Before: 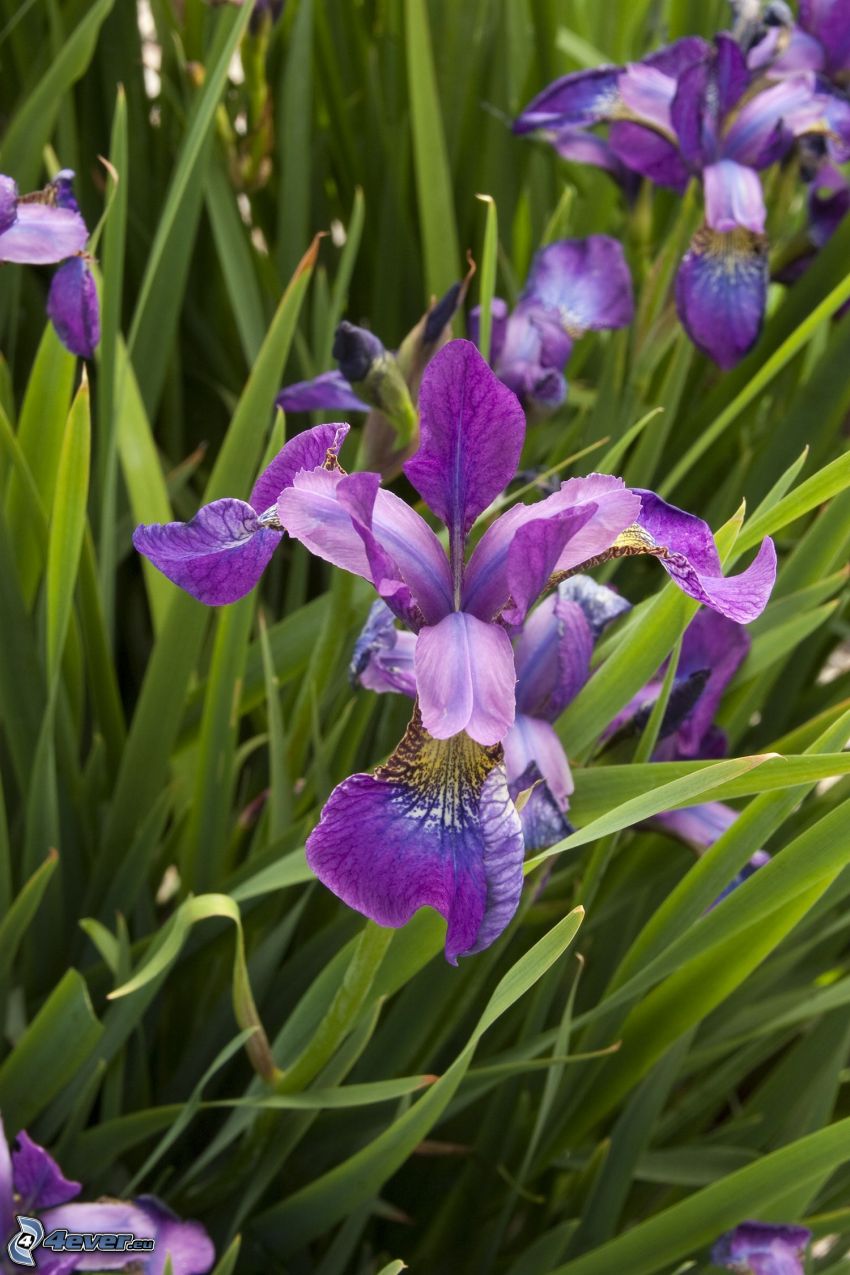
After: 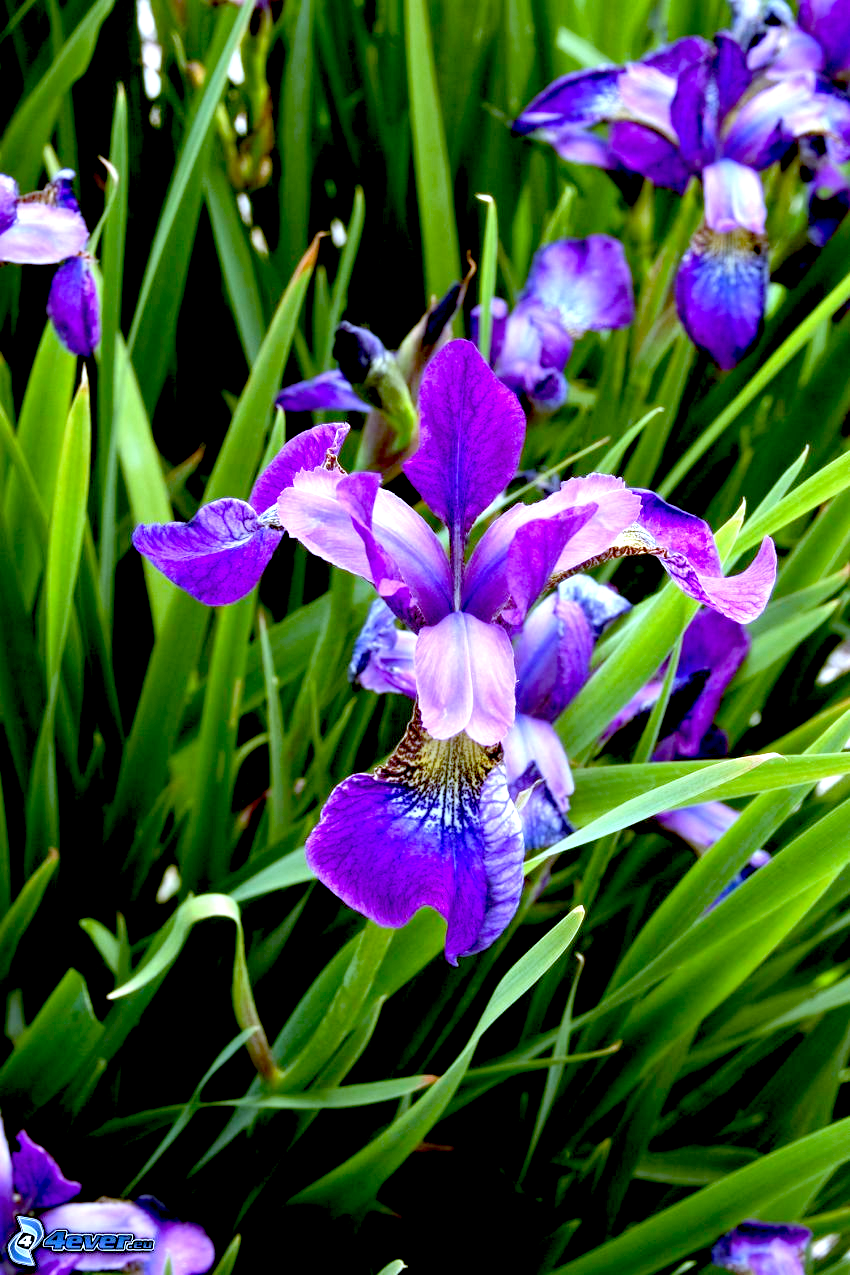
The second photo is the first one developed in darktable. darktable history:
exposure: black level correction 0.035, exposure 0.9 EV, compensate highlight preservation false
color calibration: illuminant as shot in camera, adaptation linear Bradford (ICC v4), x 0.406, y 0.405, temperature 3570.35 K, saturation algorithm version 1 (2020)
